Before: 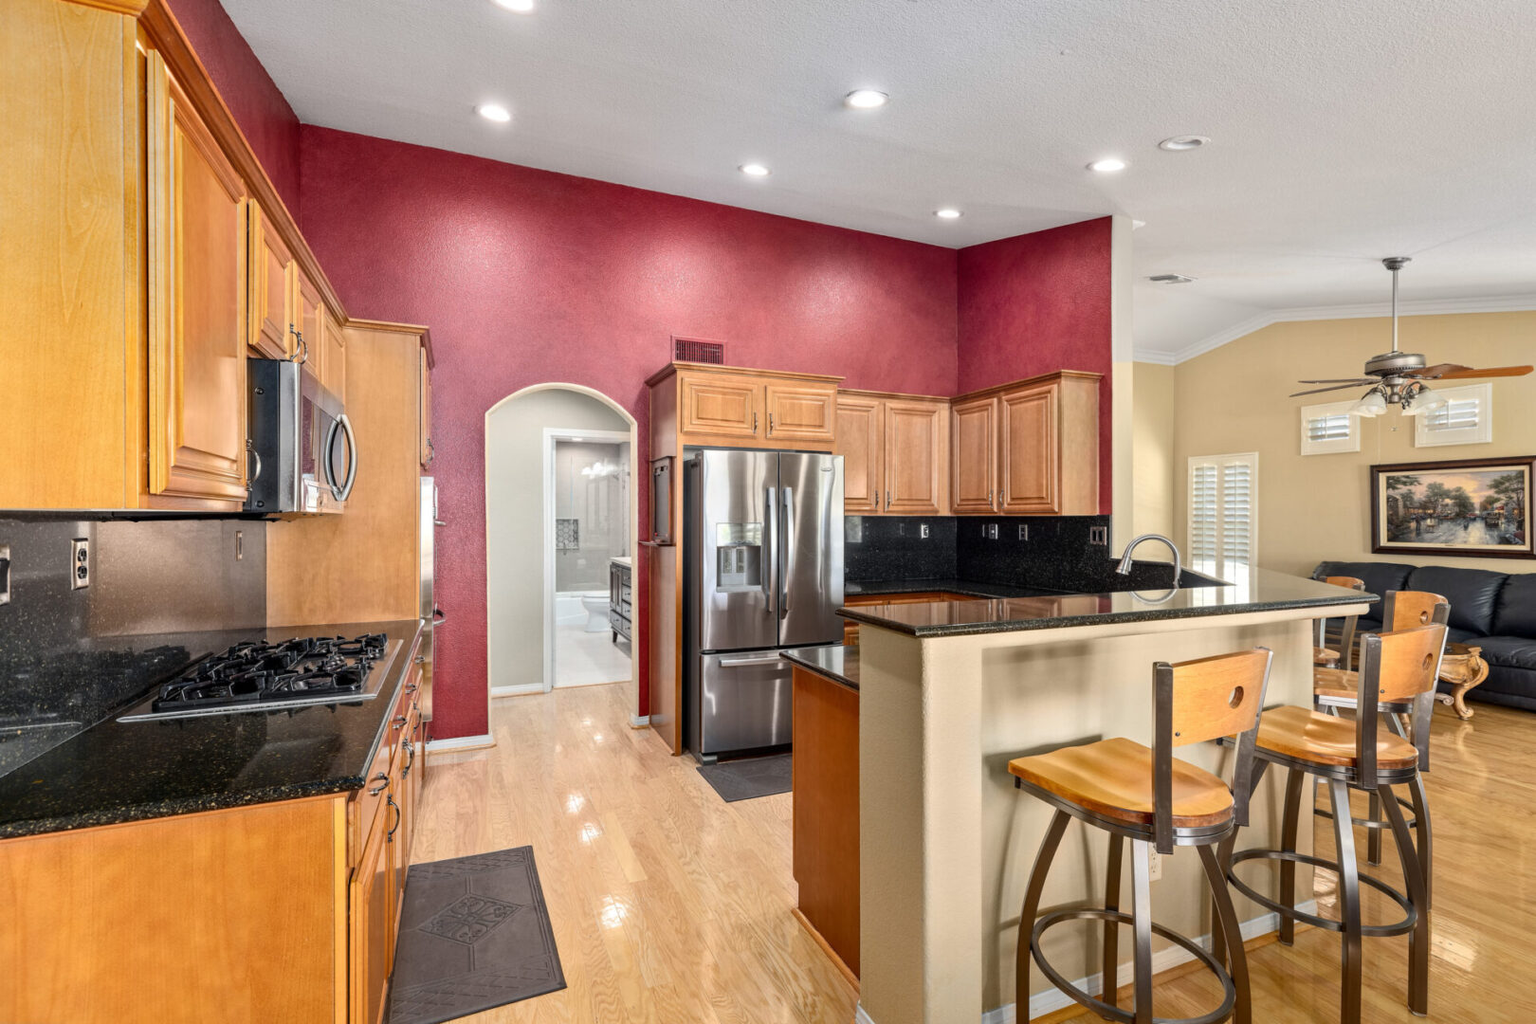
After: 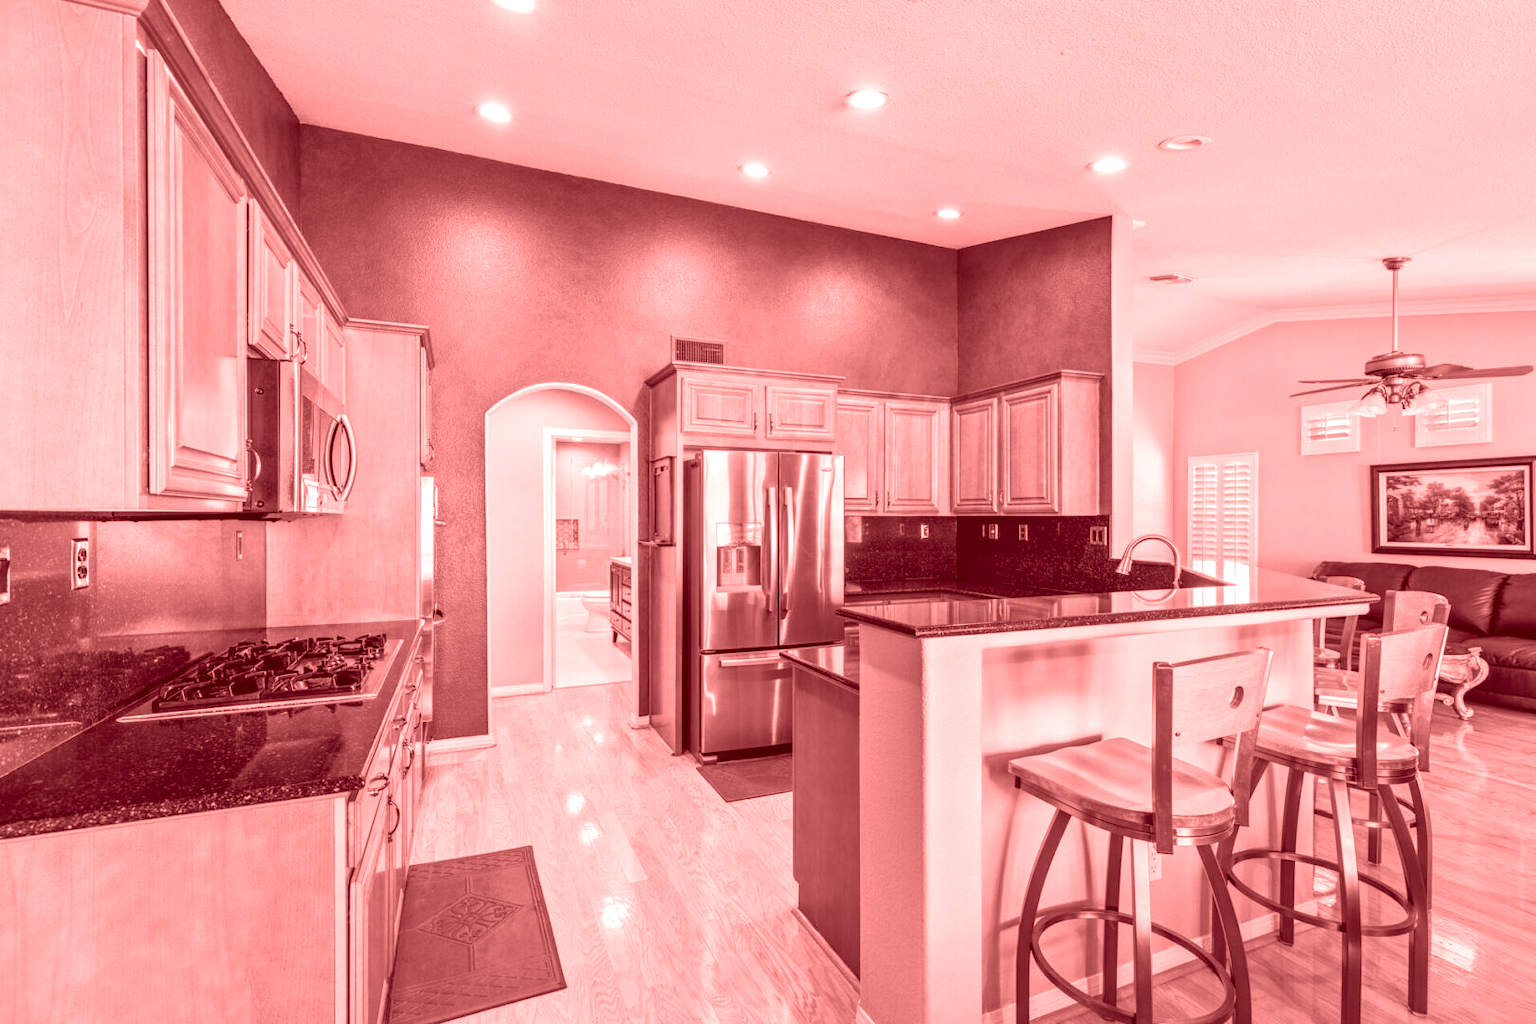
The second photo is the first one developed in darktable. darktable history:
local contrast: on, module defaults
colorize: saturation 60%, source mix 100%
color balance rgb: on, module defaults
white balance: red 0.967, blue 1.119, emerald 0.756
